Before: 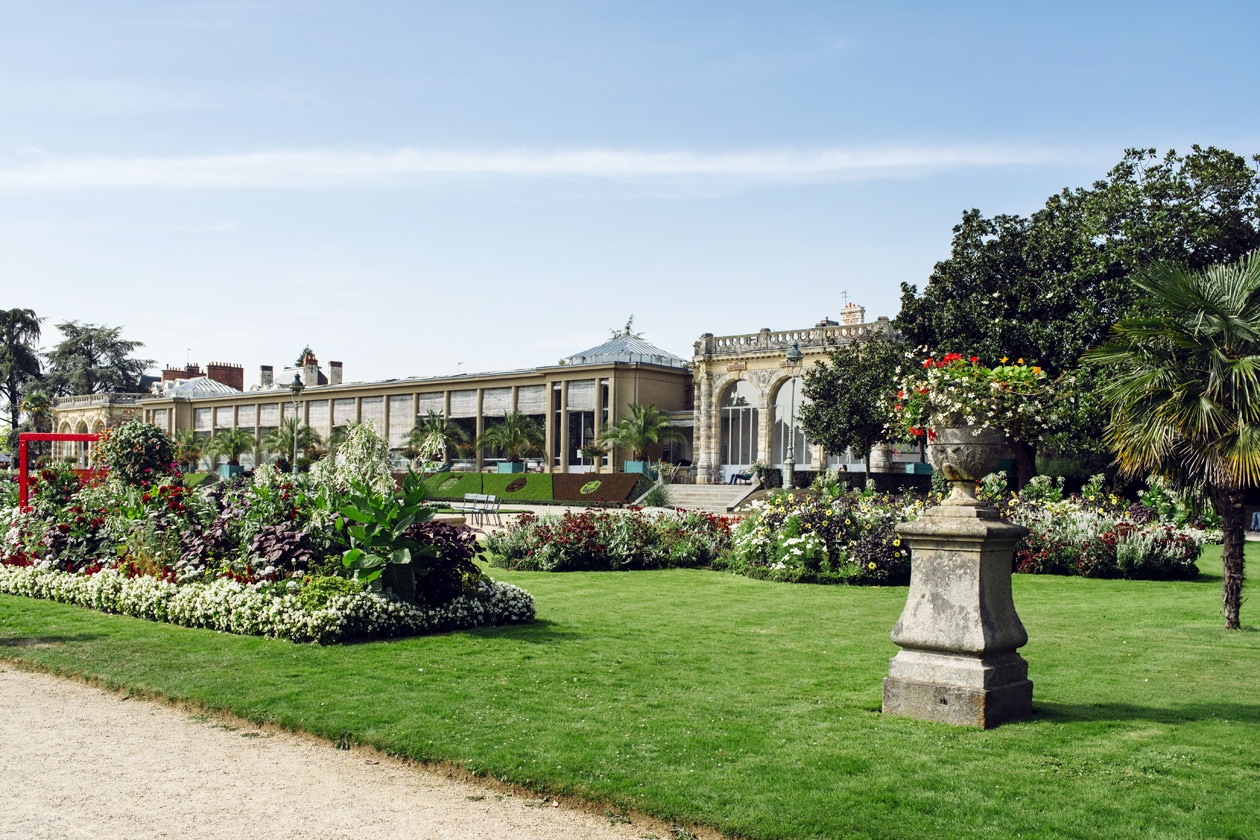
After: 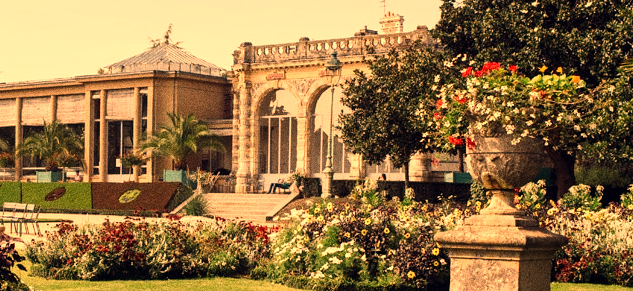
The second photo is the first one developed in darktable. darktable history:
grain: coarseness 0.09 ISO, strength 40%
white balance: red 1.467, blue 0.684
crop: left 36.607%, top 34.735%, right 13.146%, bottom 30.611%
